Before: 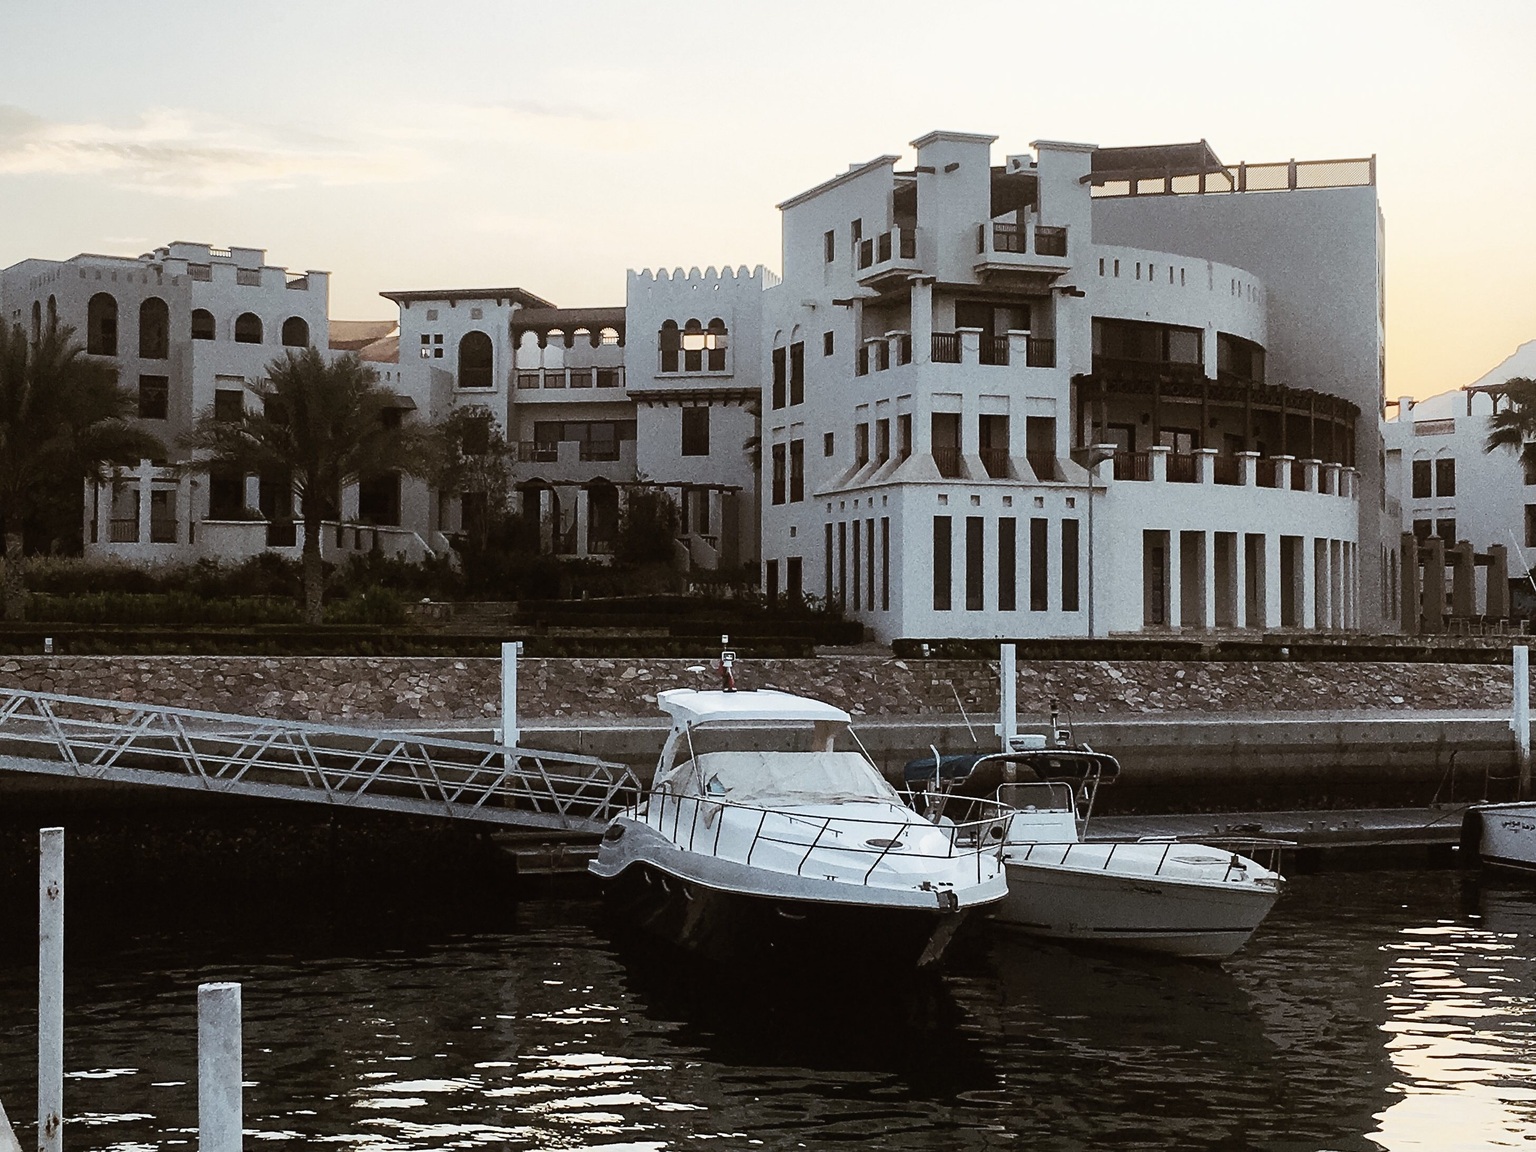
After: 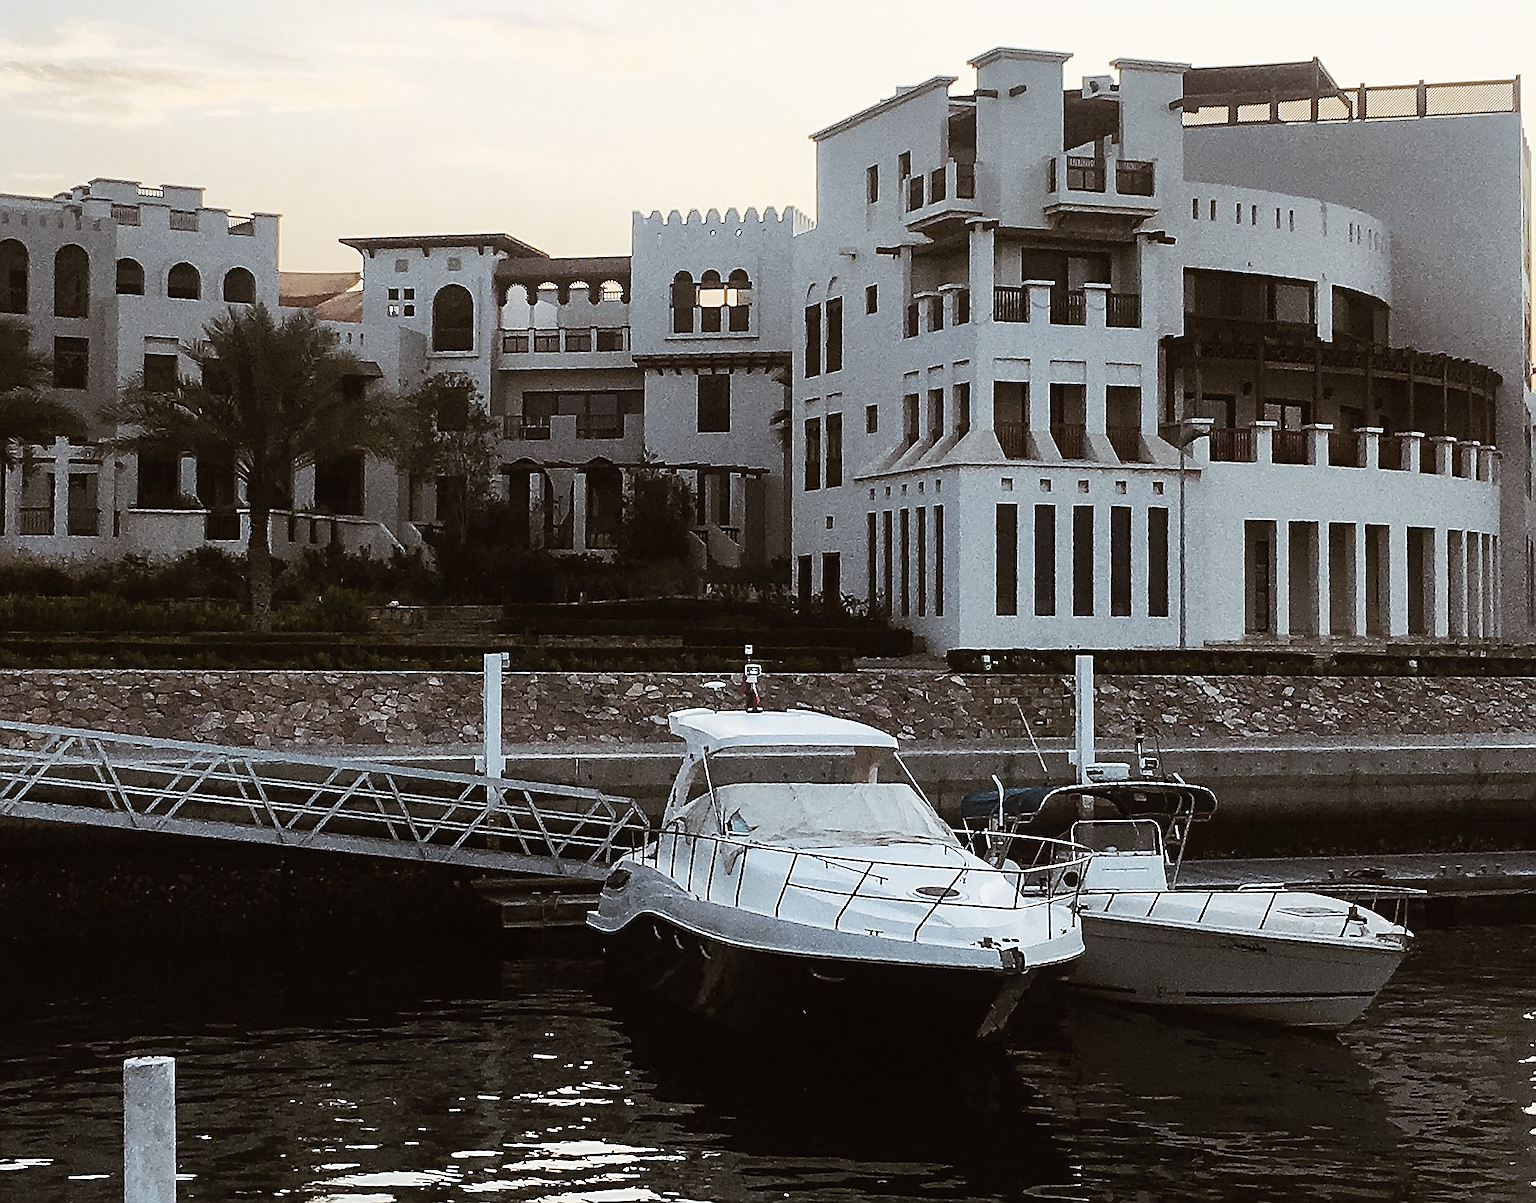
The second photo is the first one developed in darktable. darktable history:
sharpen: radius 1.348, amount 1.236, threshold 0.668
crop: left 6.117%, top 7.955%, right 9.549%, bottom 3.92%
